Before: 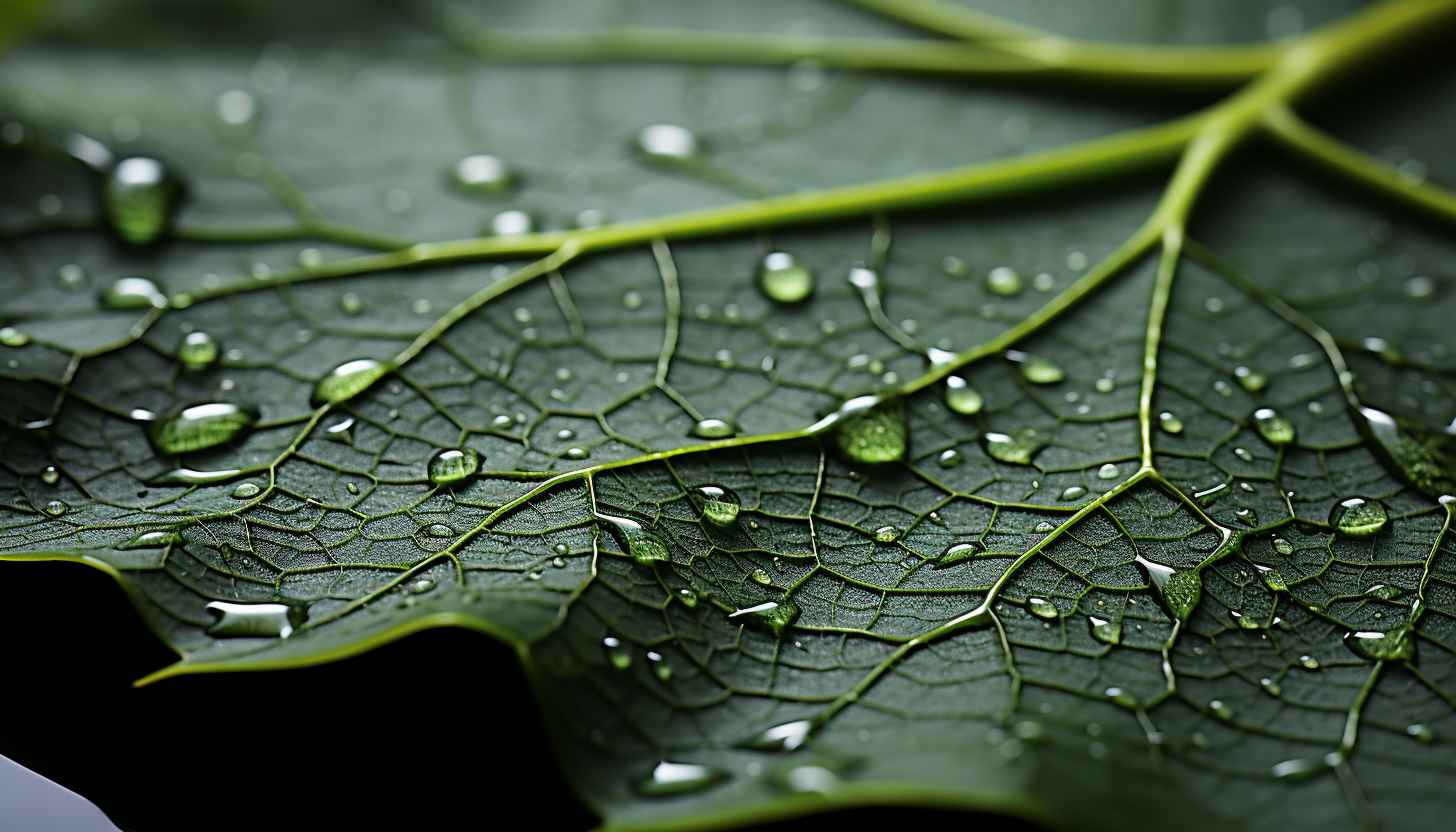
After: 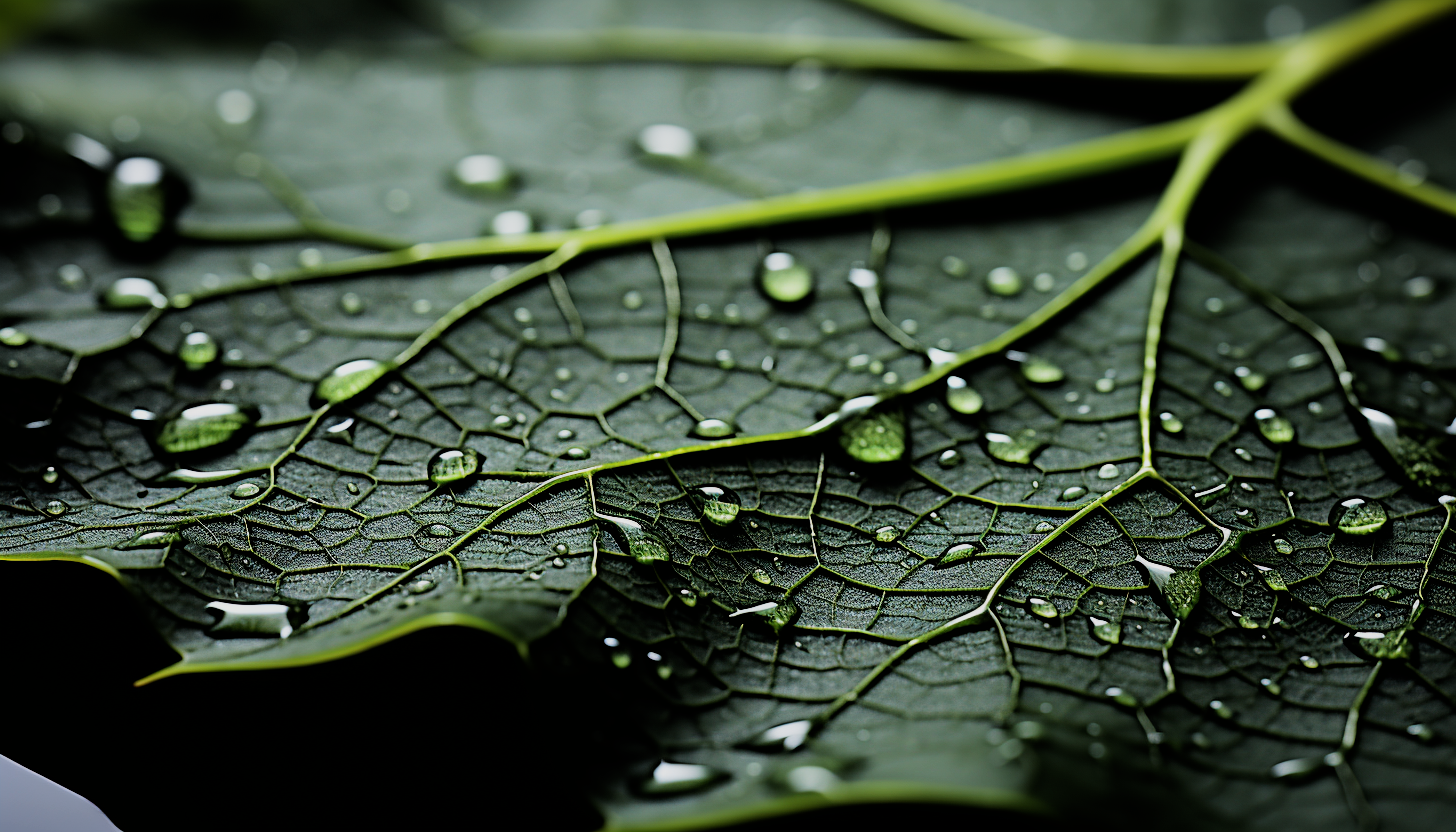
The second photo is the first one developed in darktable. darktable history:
filmic rgb: black relative exposure -5.09 EV, white relative exposure 3.97 EV, hardness 2.9, contrast 1.3, highlights saturation mix -30.3%, iterations of high-quality reconstruction 10
